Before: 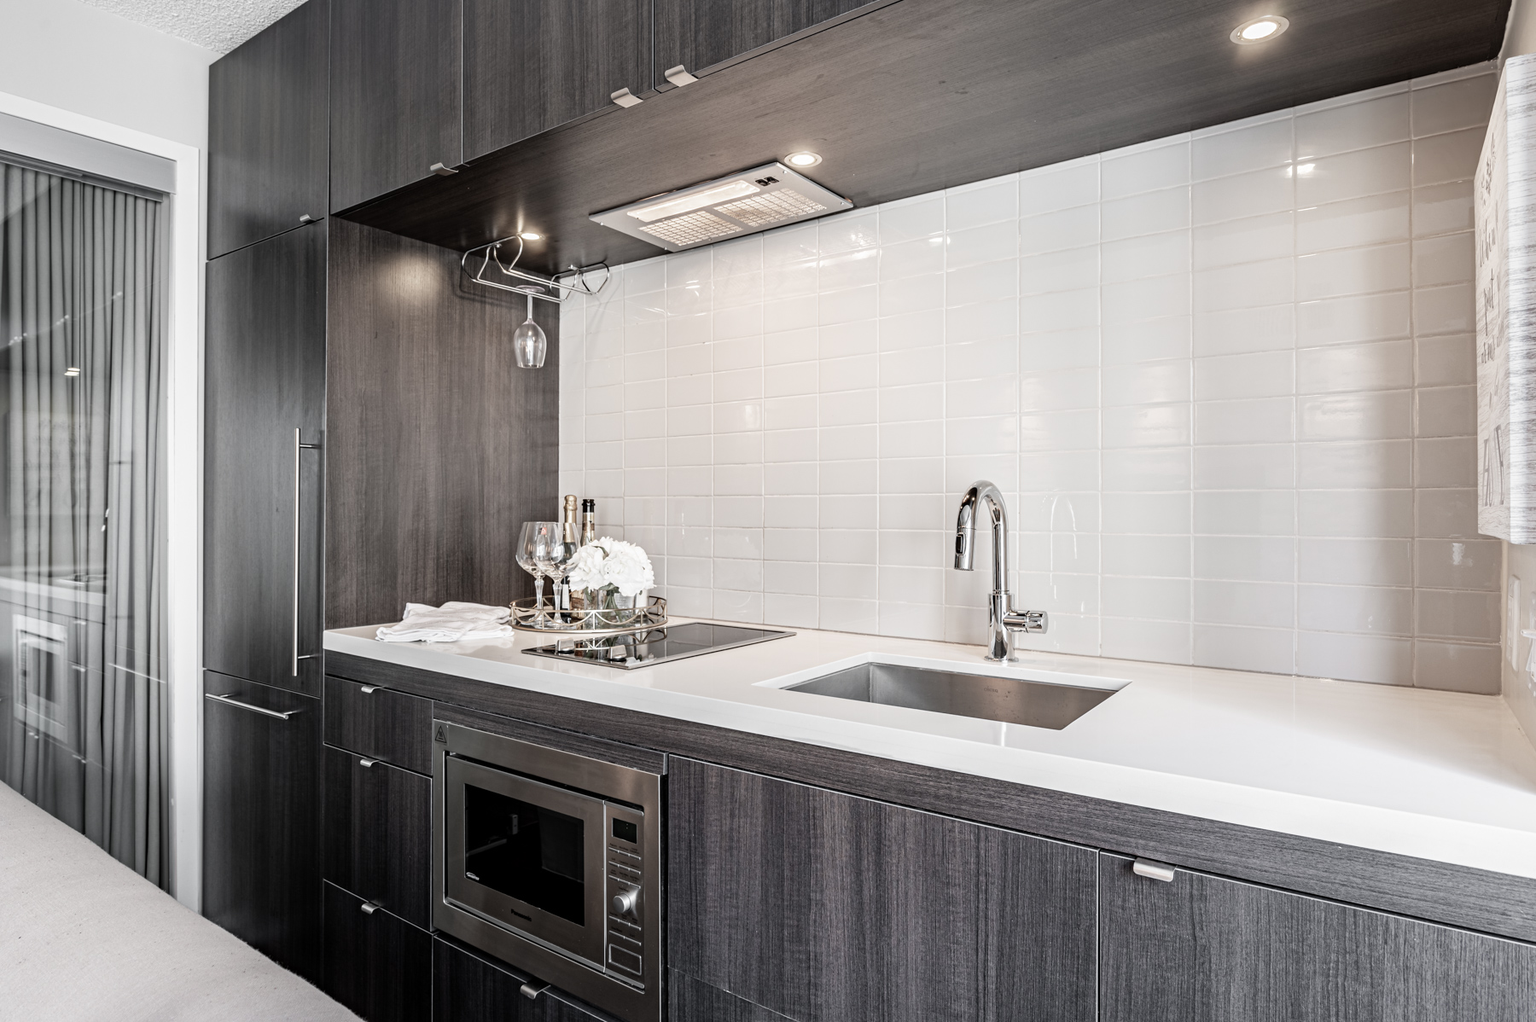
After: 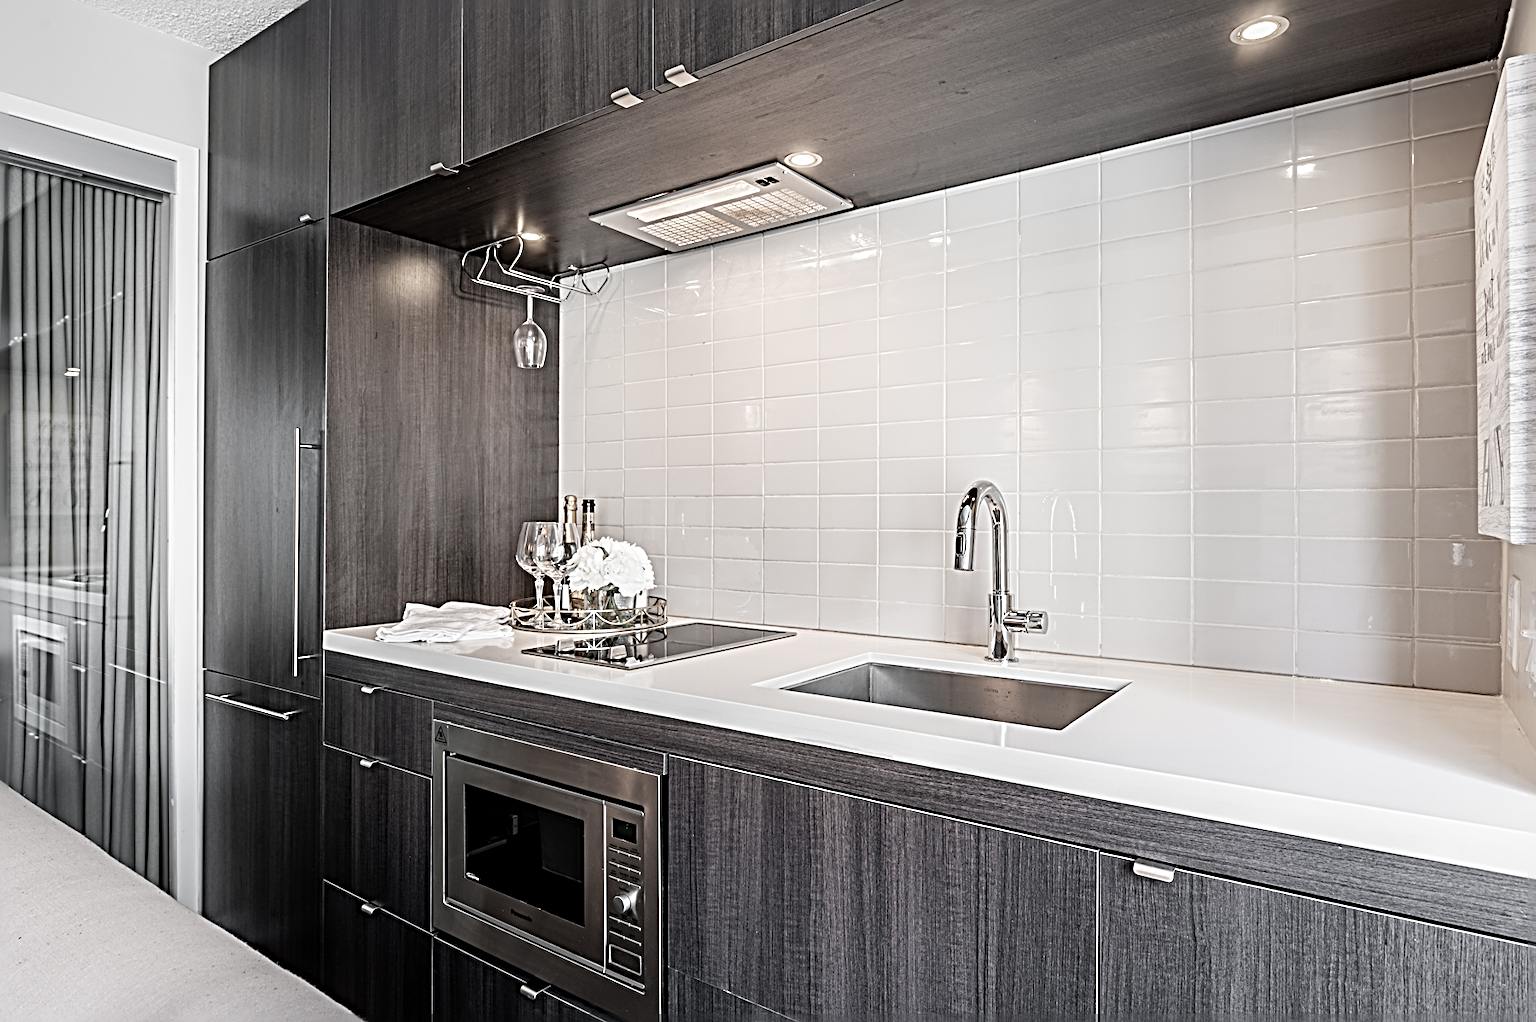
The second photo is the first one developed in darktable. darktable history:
sharpen: radius 3.705, amount 0.943
